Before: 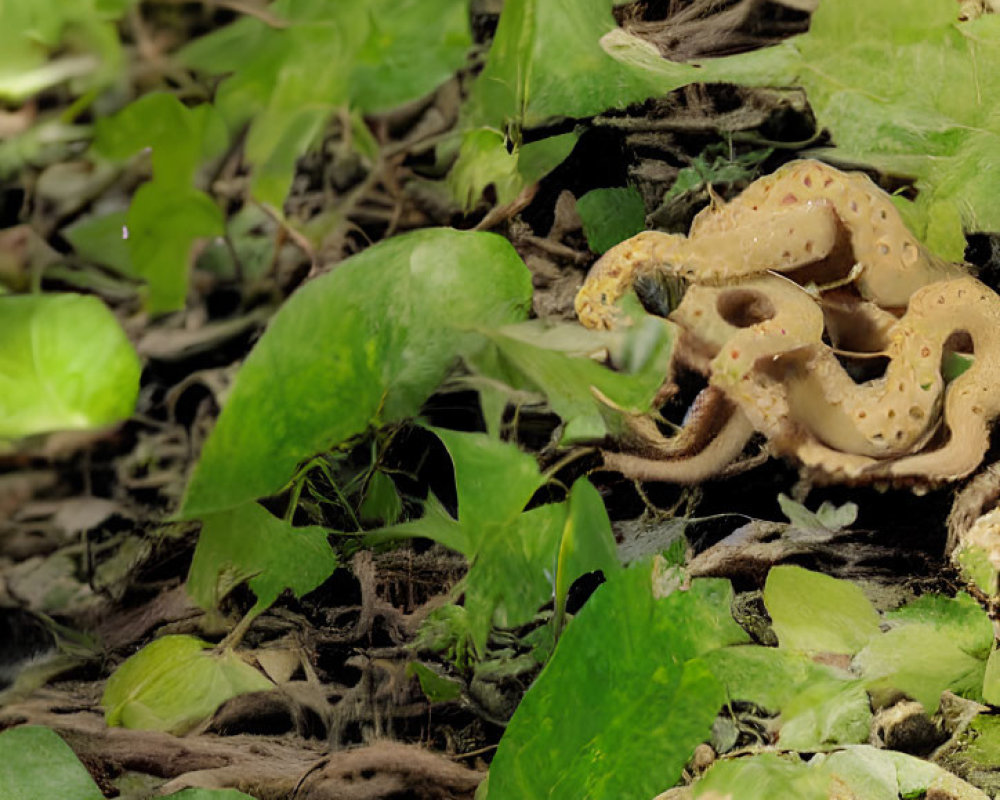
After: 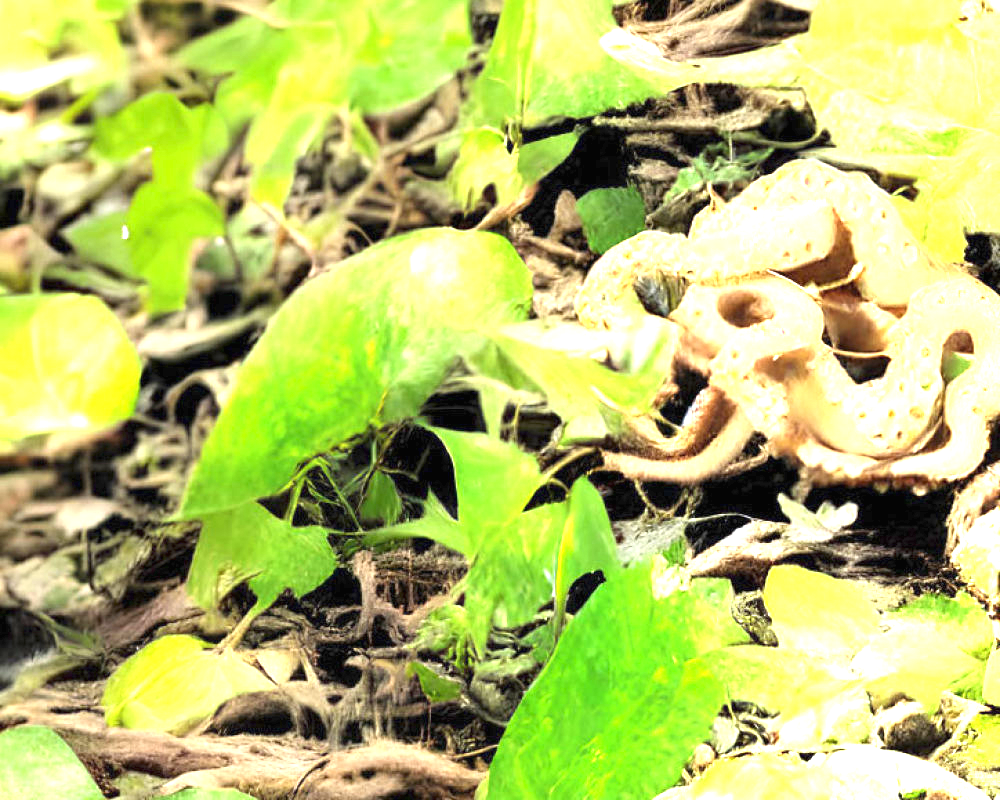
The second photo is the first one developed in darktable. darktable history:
exposure: black level correction 0, exposure 2.339 EV, compensate highlight preservation false
